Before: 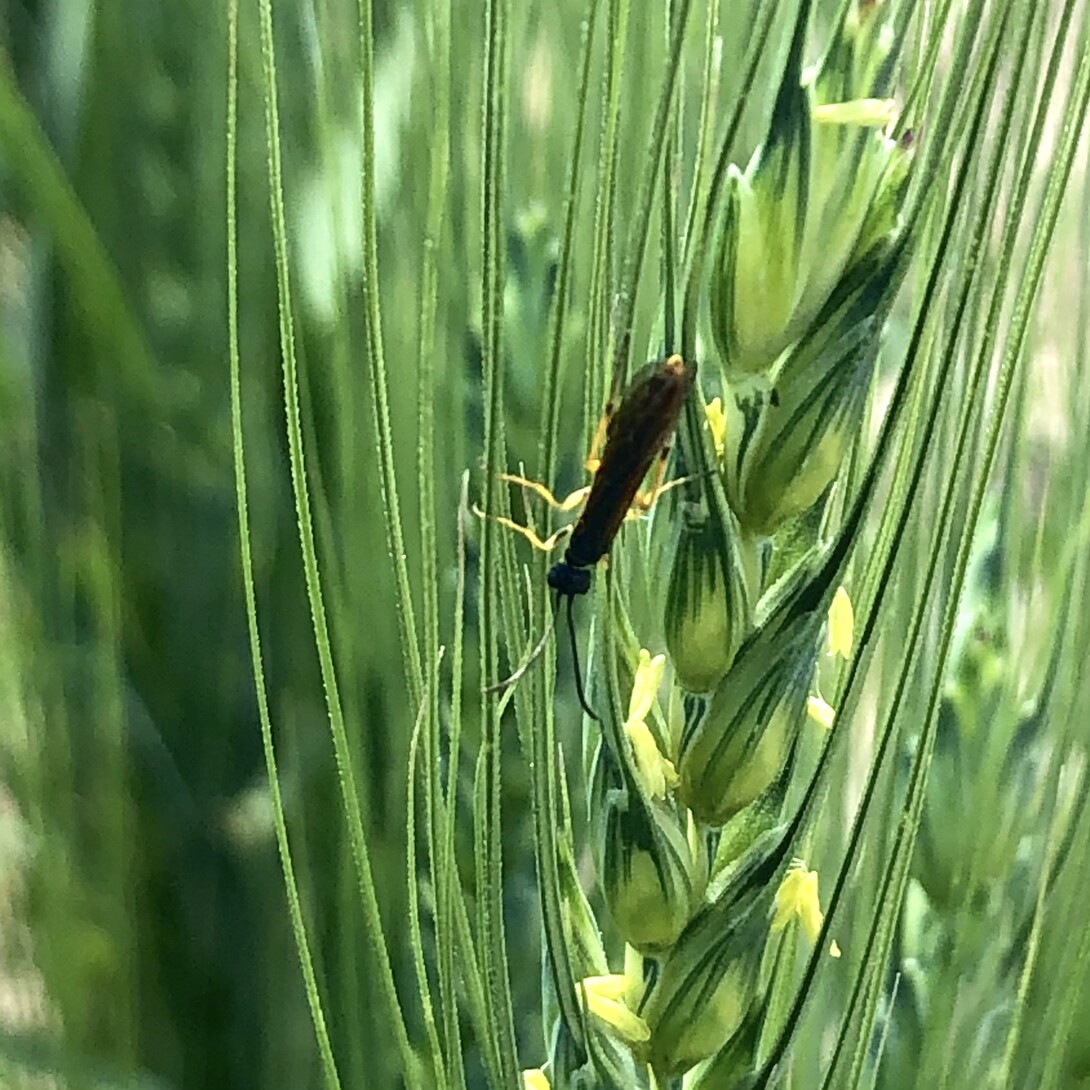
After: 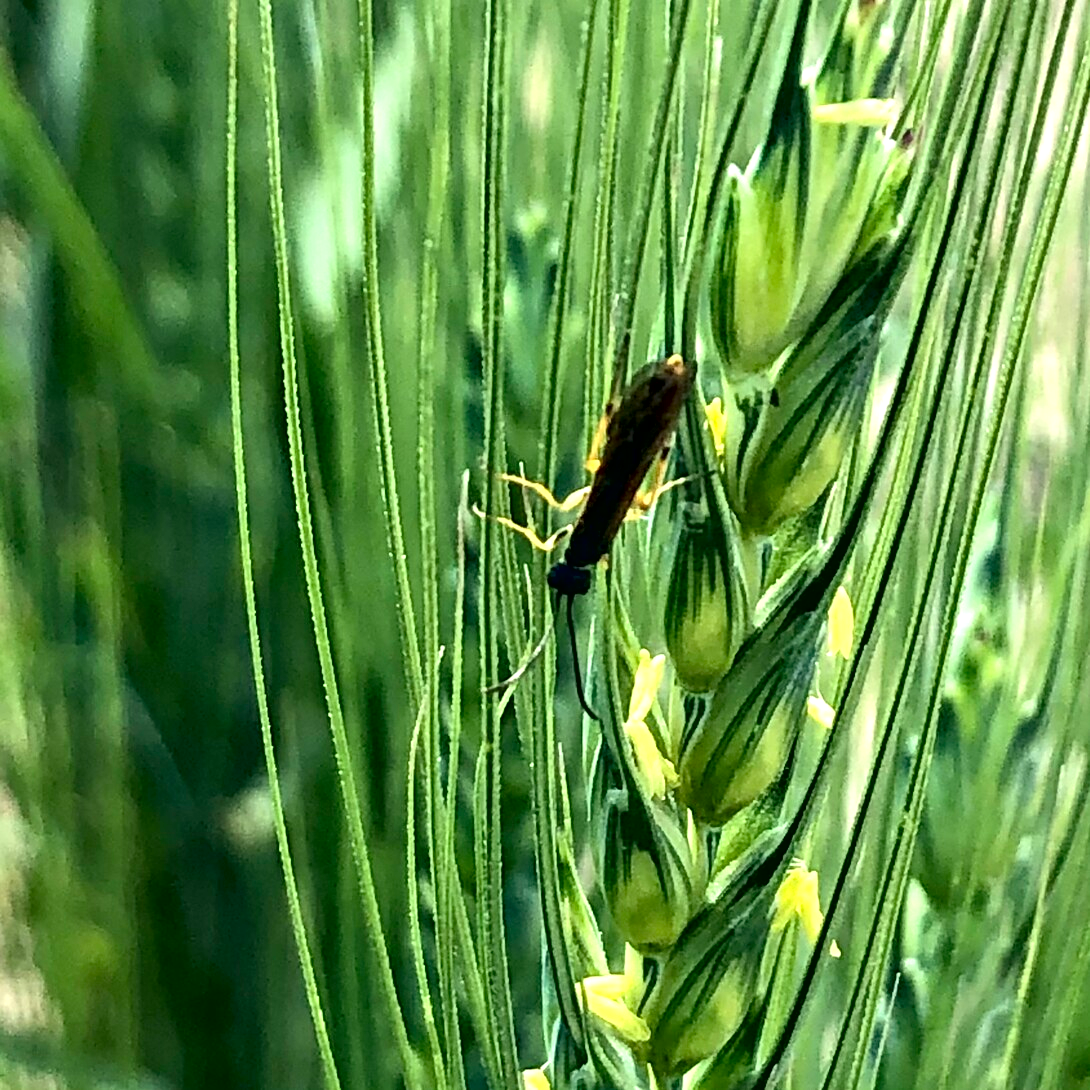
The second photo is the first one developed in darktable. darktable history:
contrast brightness saturation: contrast 0.1, brightness 0.03, saturation 0.09
contrast equalizer: y [[0.545, 0.572, 0.59, 0.59, 0.571, 0.545], [0.5 ×6], [0.5 ×6], [0 ×6], [0 ×6]]
